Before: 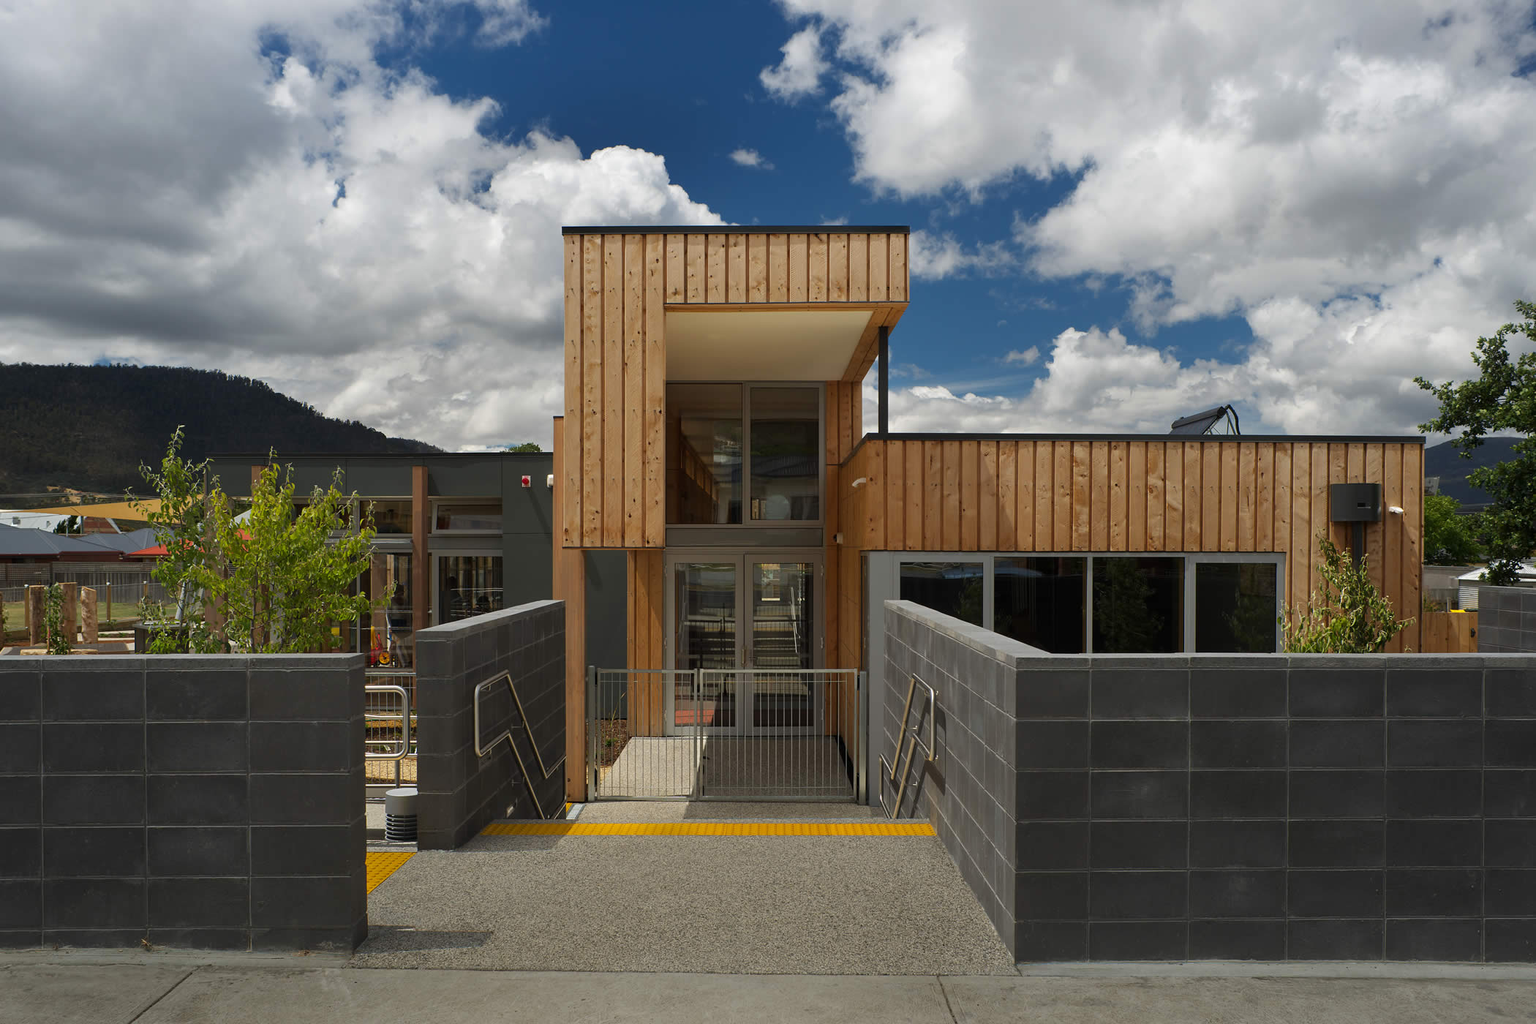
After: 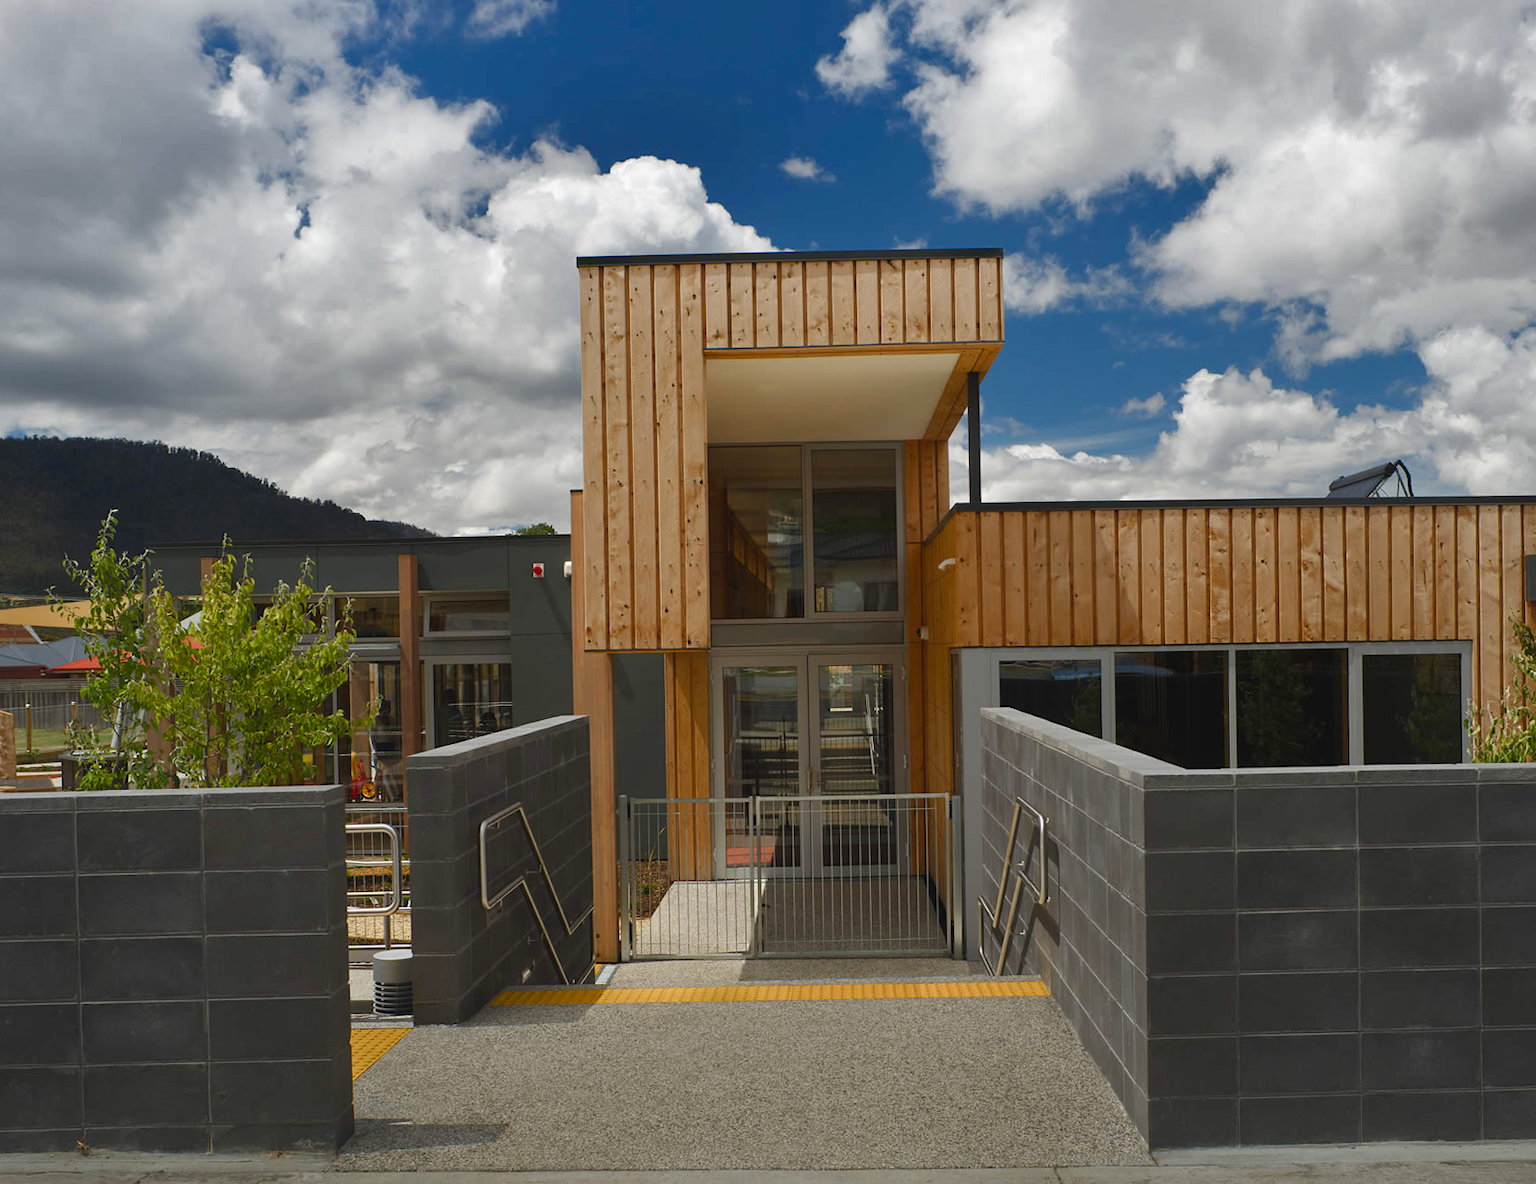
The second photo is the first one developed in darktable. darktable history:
crop and rotate: angle 1.08°, left 4.443%, top 0.757%, right 11.759%, bottom 2.374%
shadows and highlights: shadows 11.22, white point adjustment 1.2, soften with gaussian
exposure: black level correction -0.004, exposure 0.037 EV, compensate exposure bias true, compensate highlight preservation false
color balance rgb: perceptual saturation grading › global saturation 20%, perceptual saturation grading › highlights -49.469%, perceptual saturation grading › shadows 25.142%
